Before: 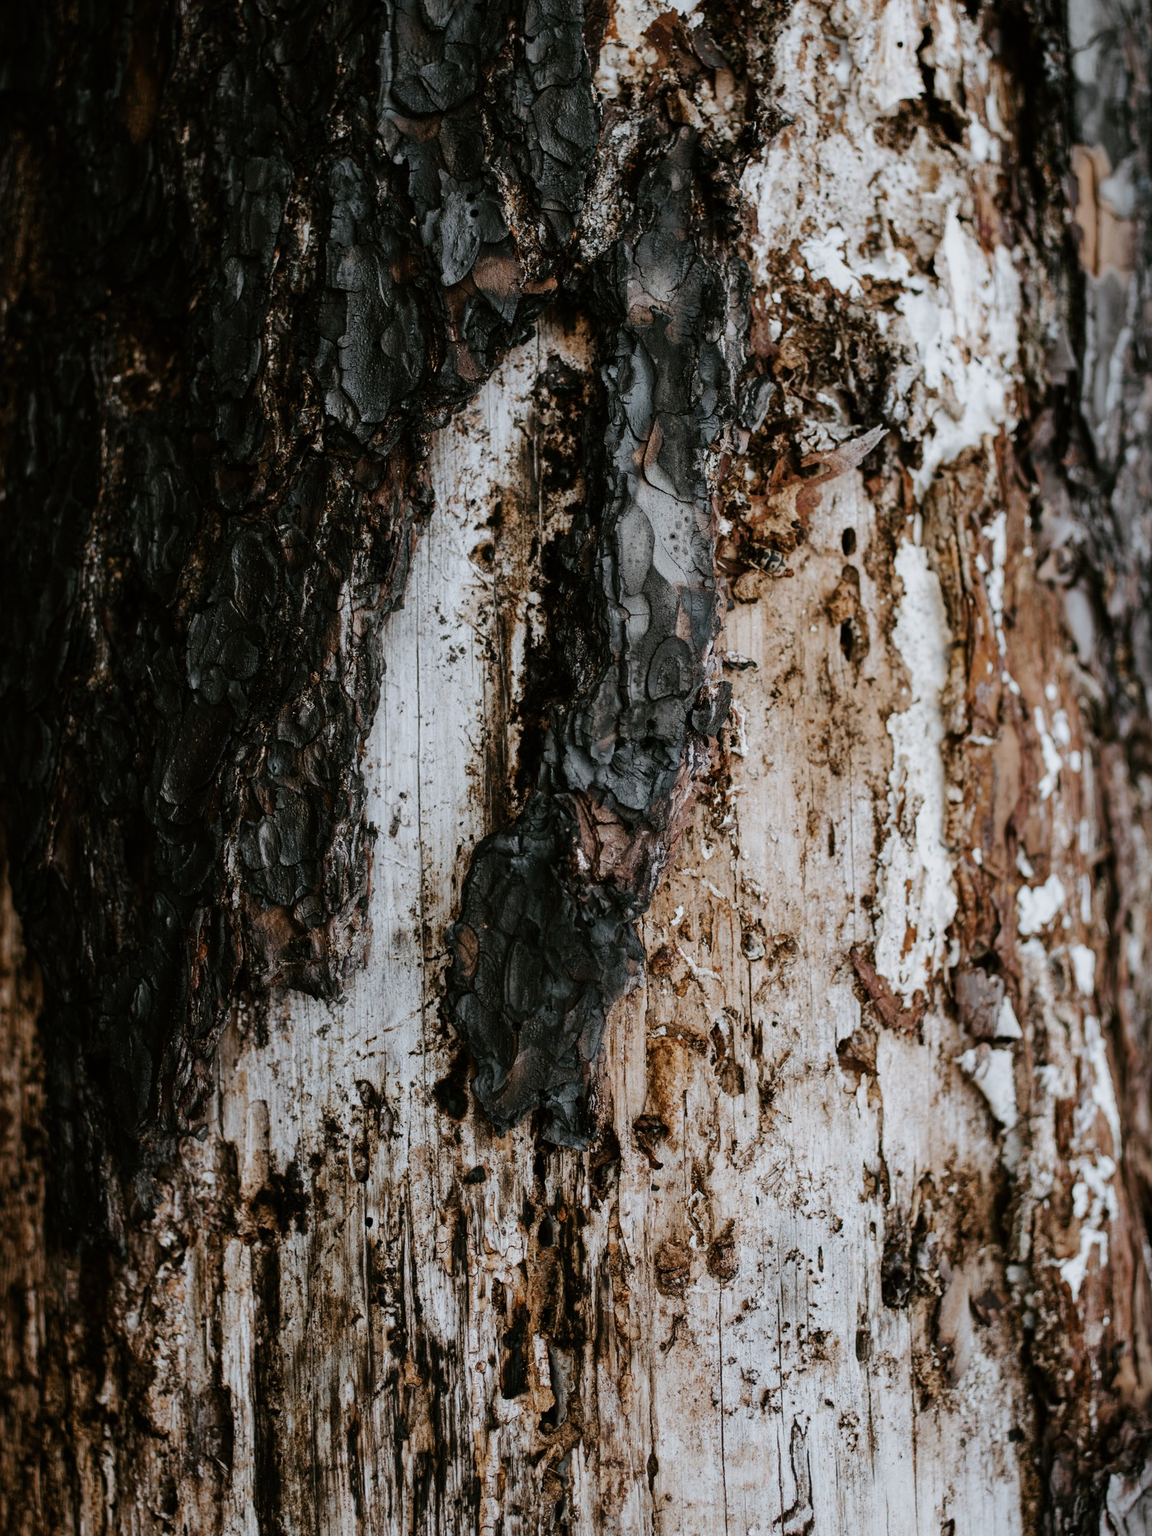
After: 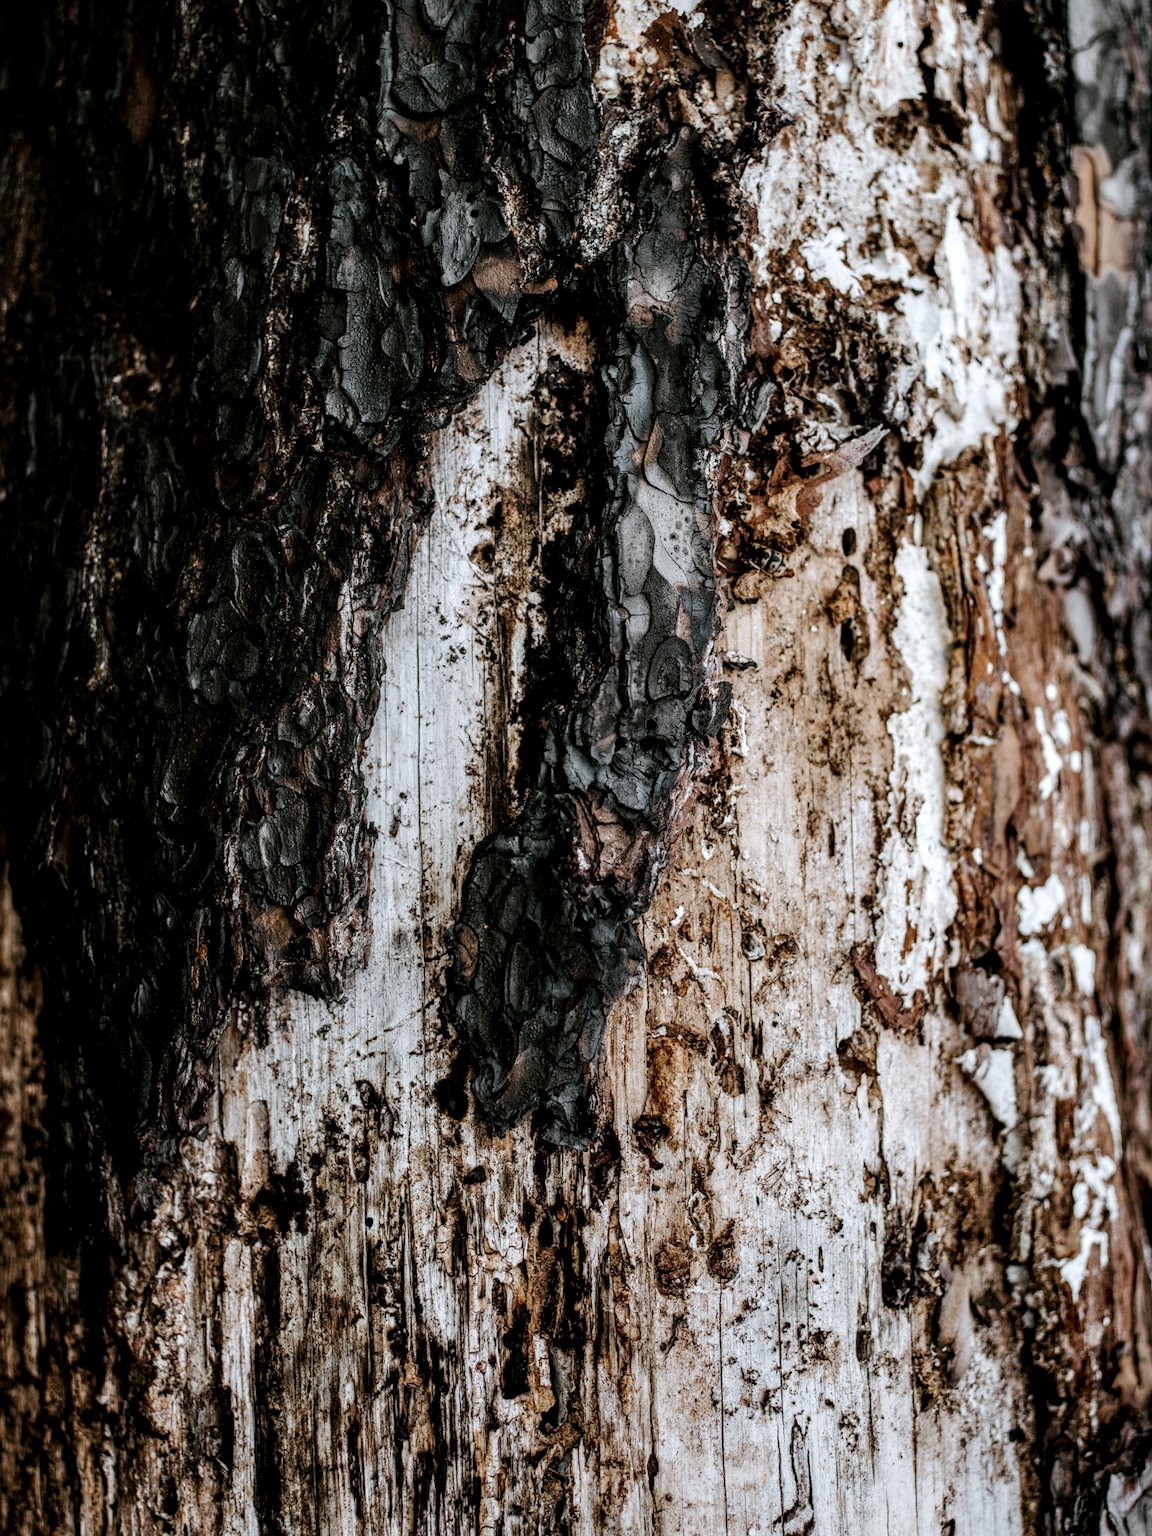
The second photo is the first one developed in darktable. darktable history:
local contrast: detail 156%
